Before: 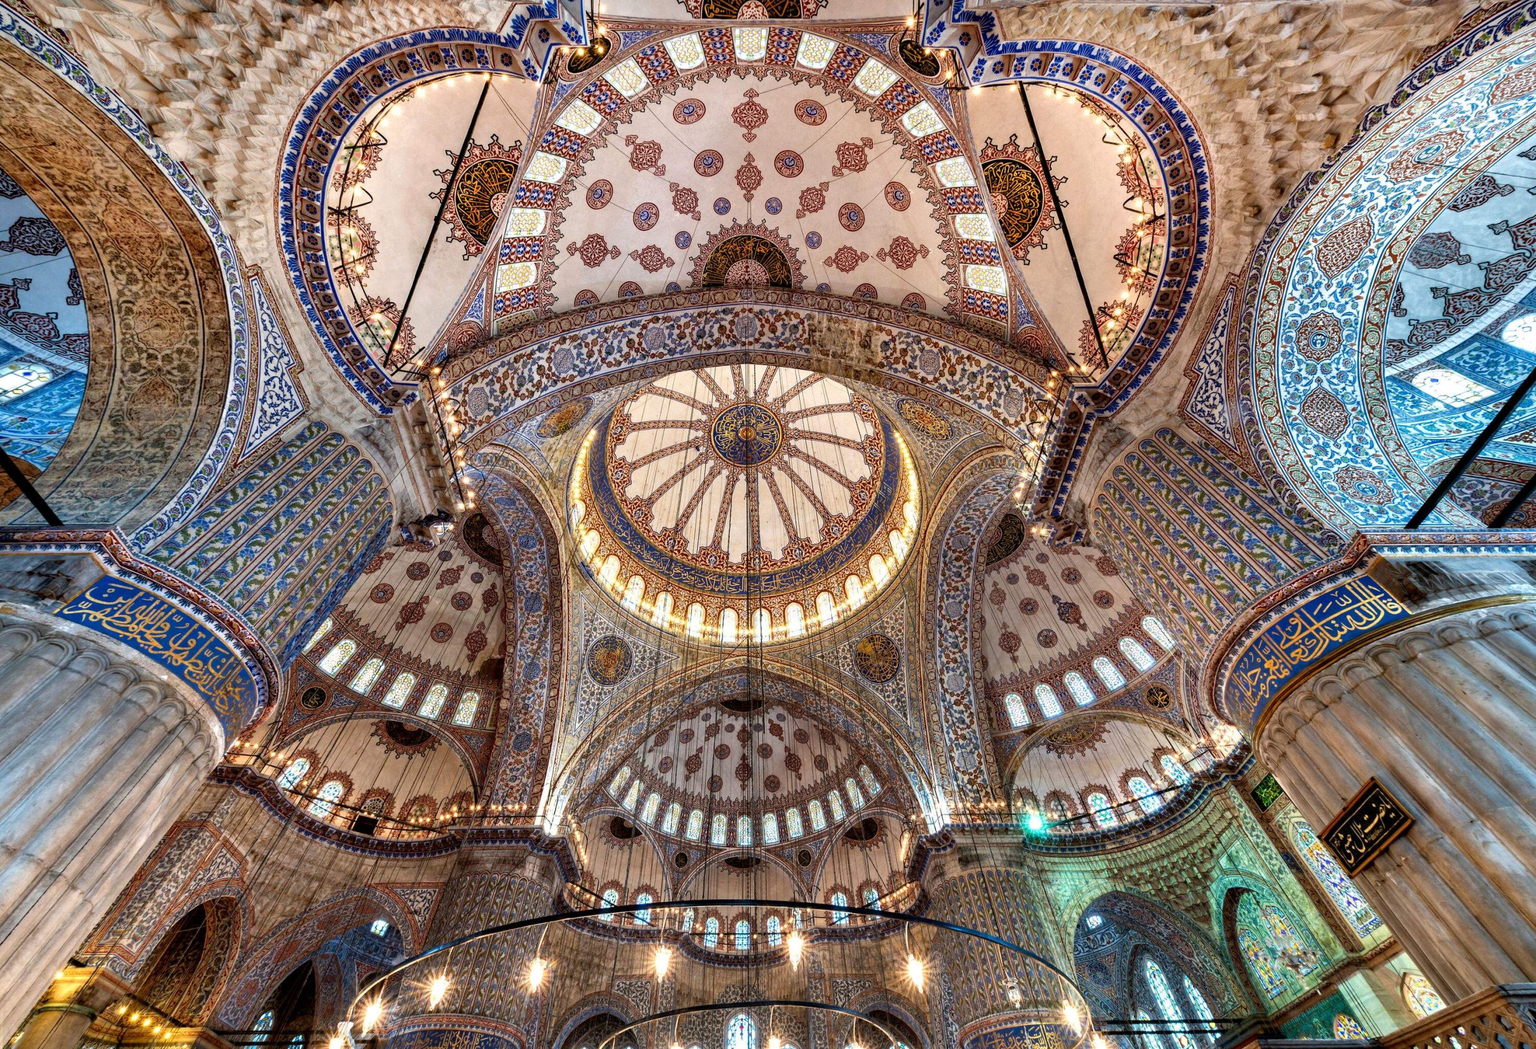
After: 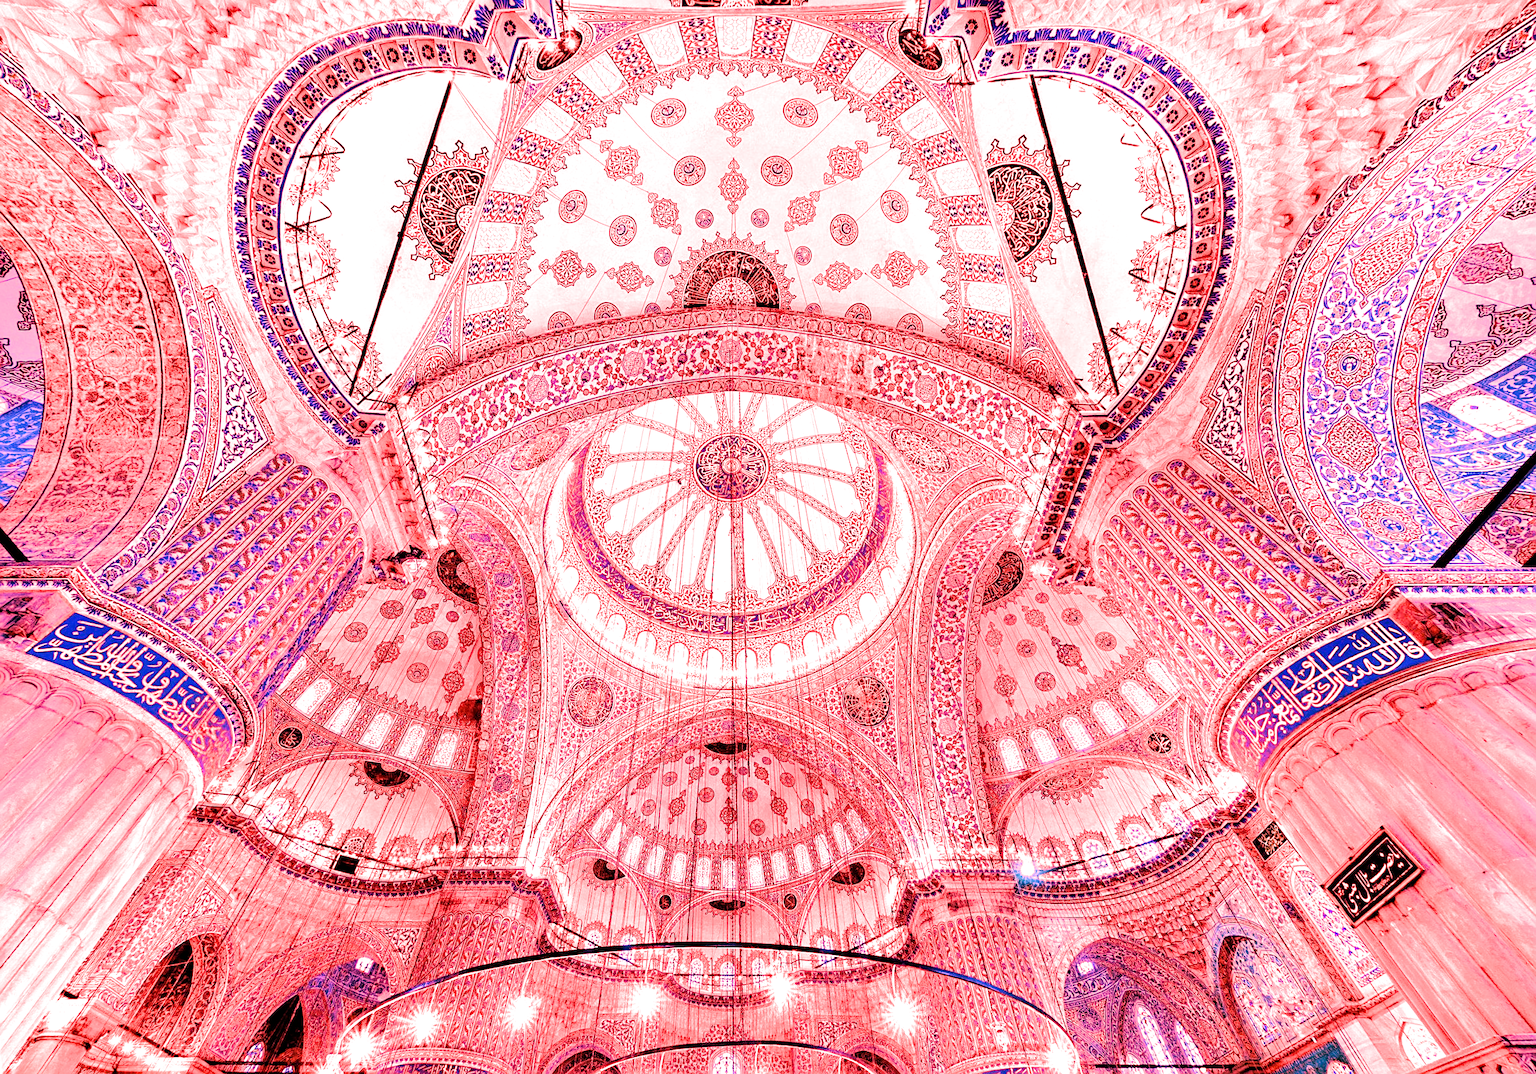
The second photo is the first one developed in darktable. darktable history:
filmic rgb: black relative exposure -7.65 EV, white relative exposure 4.56 EV, hardness 3.61, contrast 1.05
sharpen: on, module defaults
rotate and perspective: rotation 0.074°, lens shift (vertical) 0.096, lens shift (horizontal) -0.041, crop left 0.043, crop right 0.952, crop top 0.024, crop bottom 0.979
white balance: red 4.26, blue 1.802
